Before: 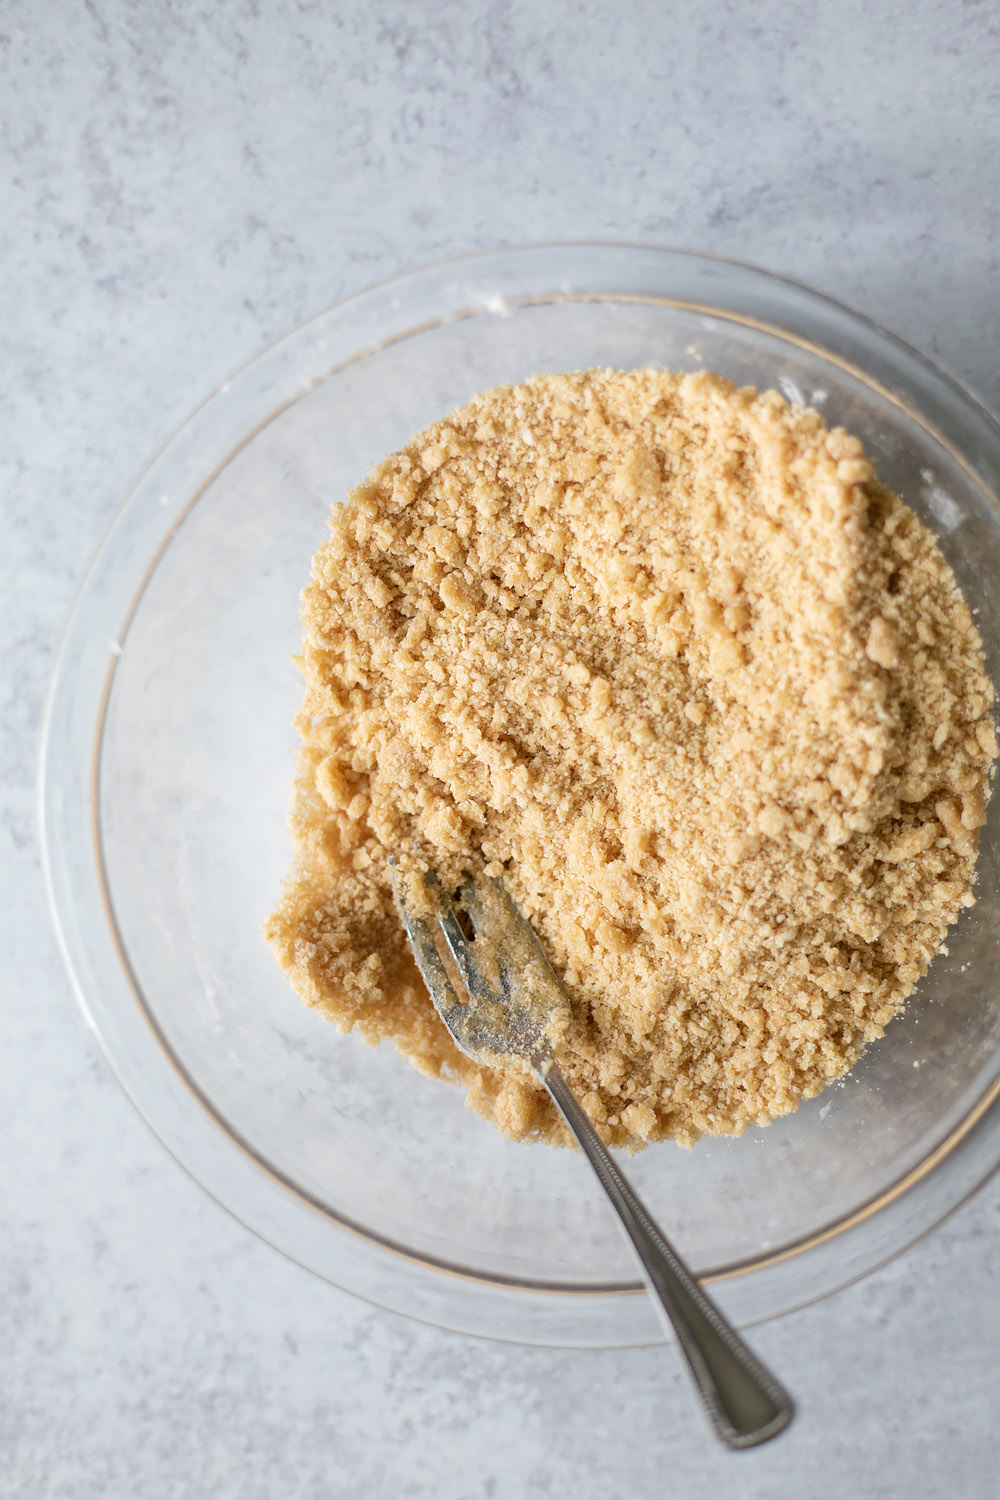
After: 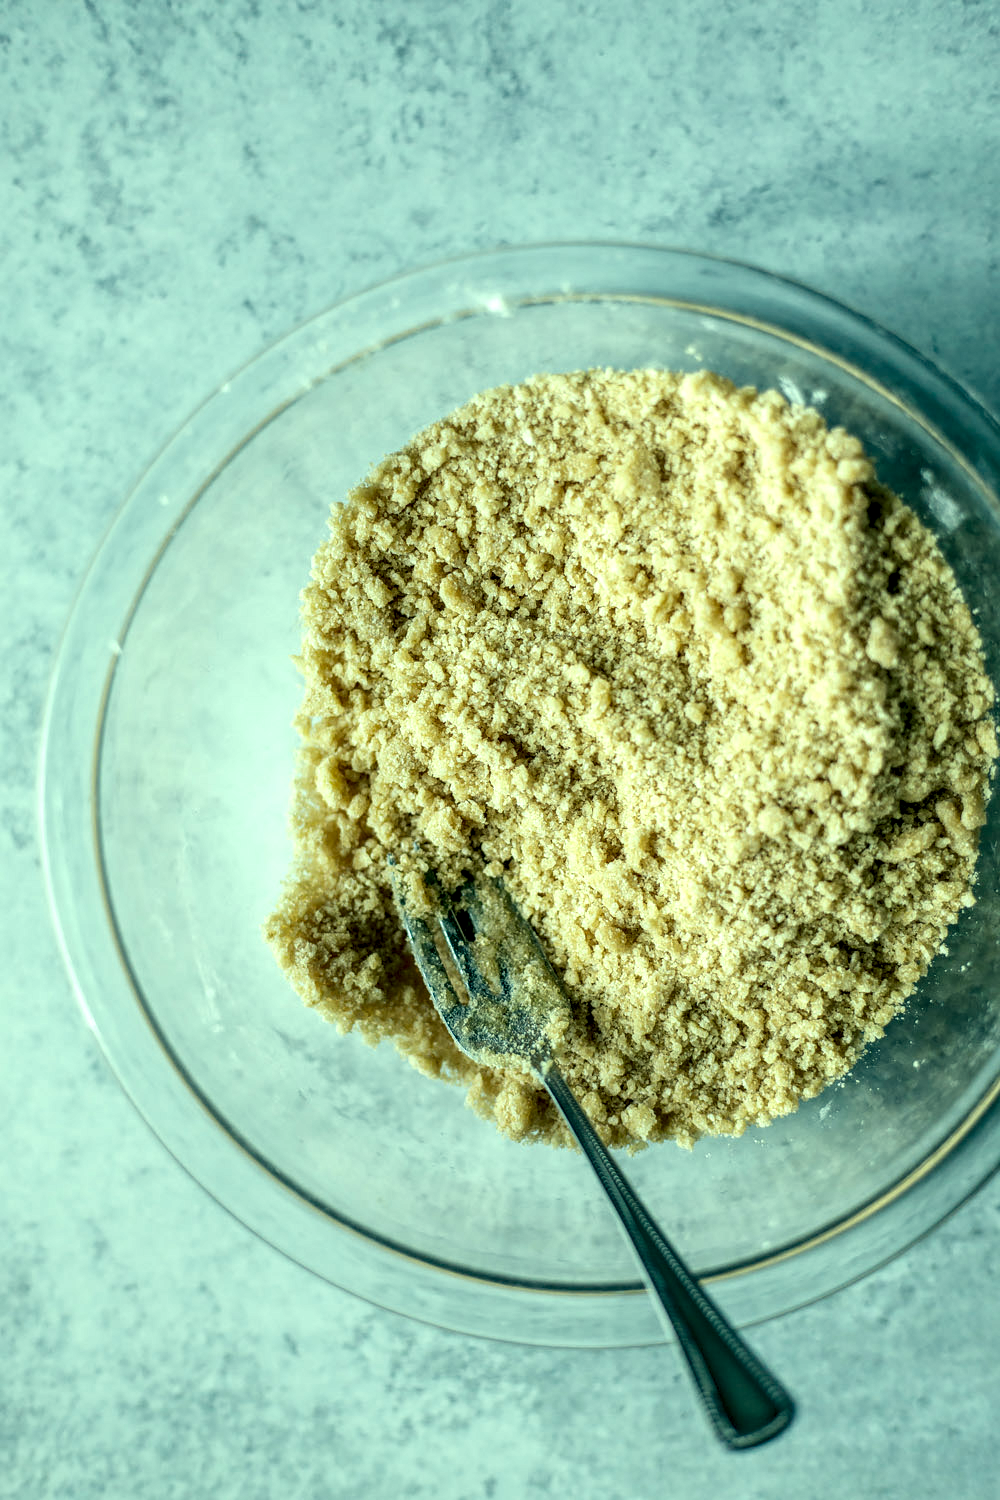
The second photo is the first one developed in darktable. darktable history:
base curve: curves: ch0 [(0, 0) (0.297, 0.298) (1, 1)], preserve colors none
local contrast: highlights 21%, detail 195%
color correction: highlights a* -19.72, highlights b* 9.8, shadows a* -20.99, shadows b* -10.34
